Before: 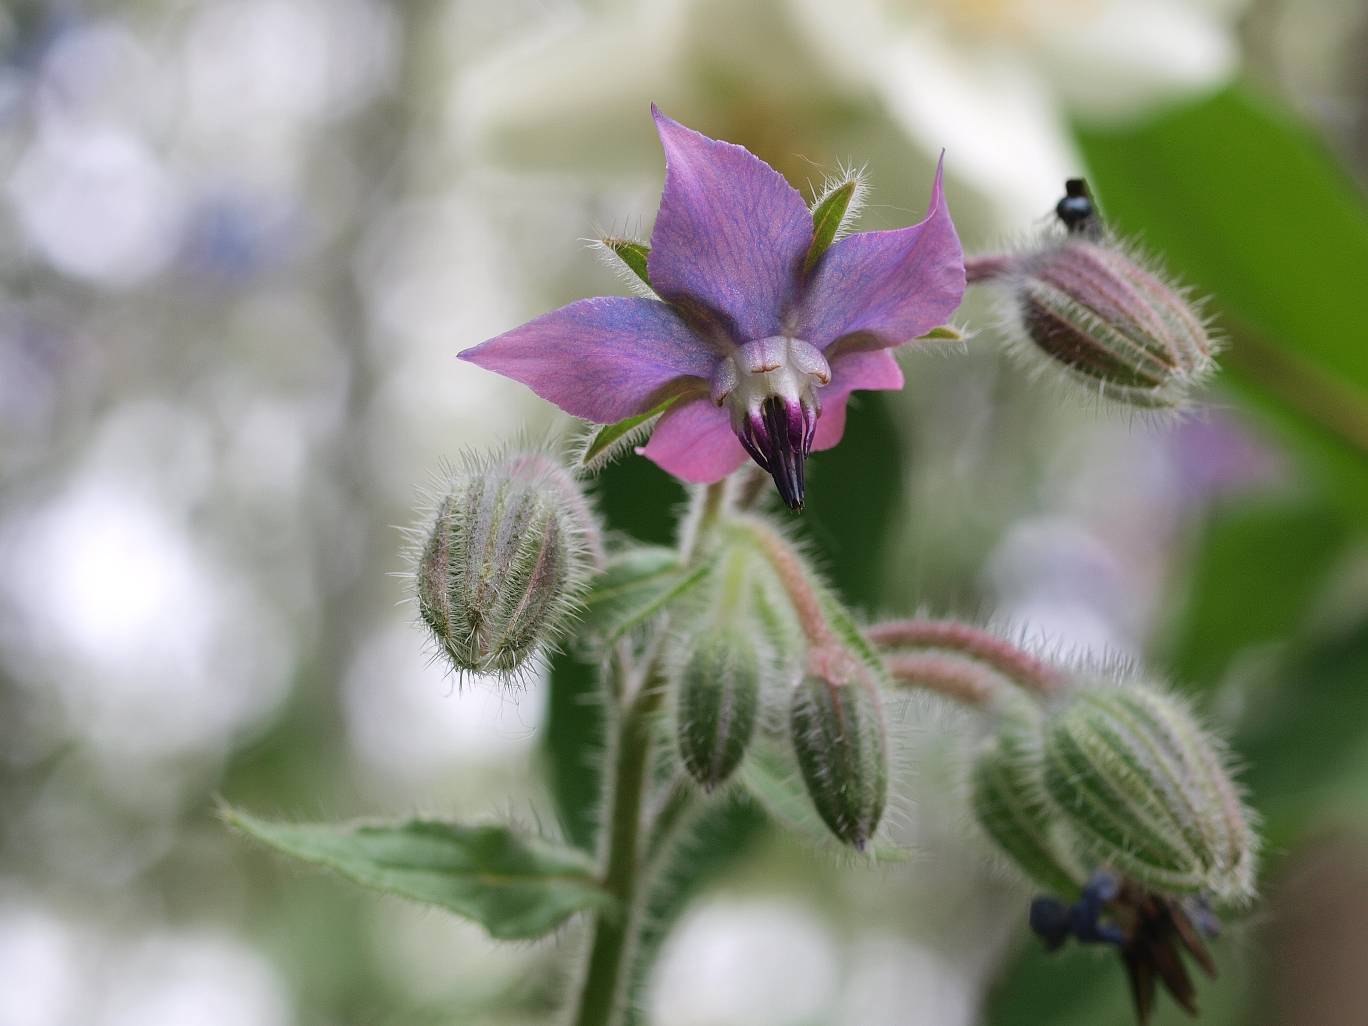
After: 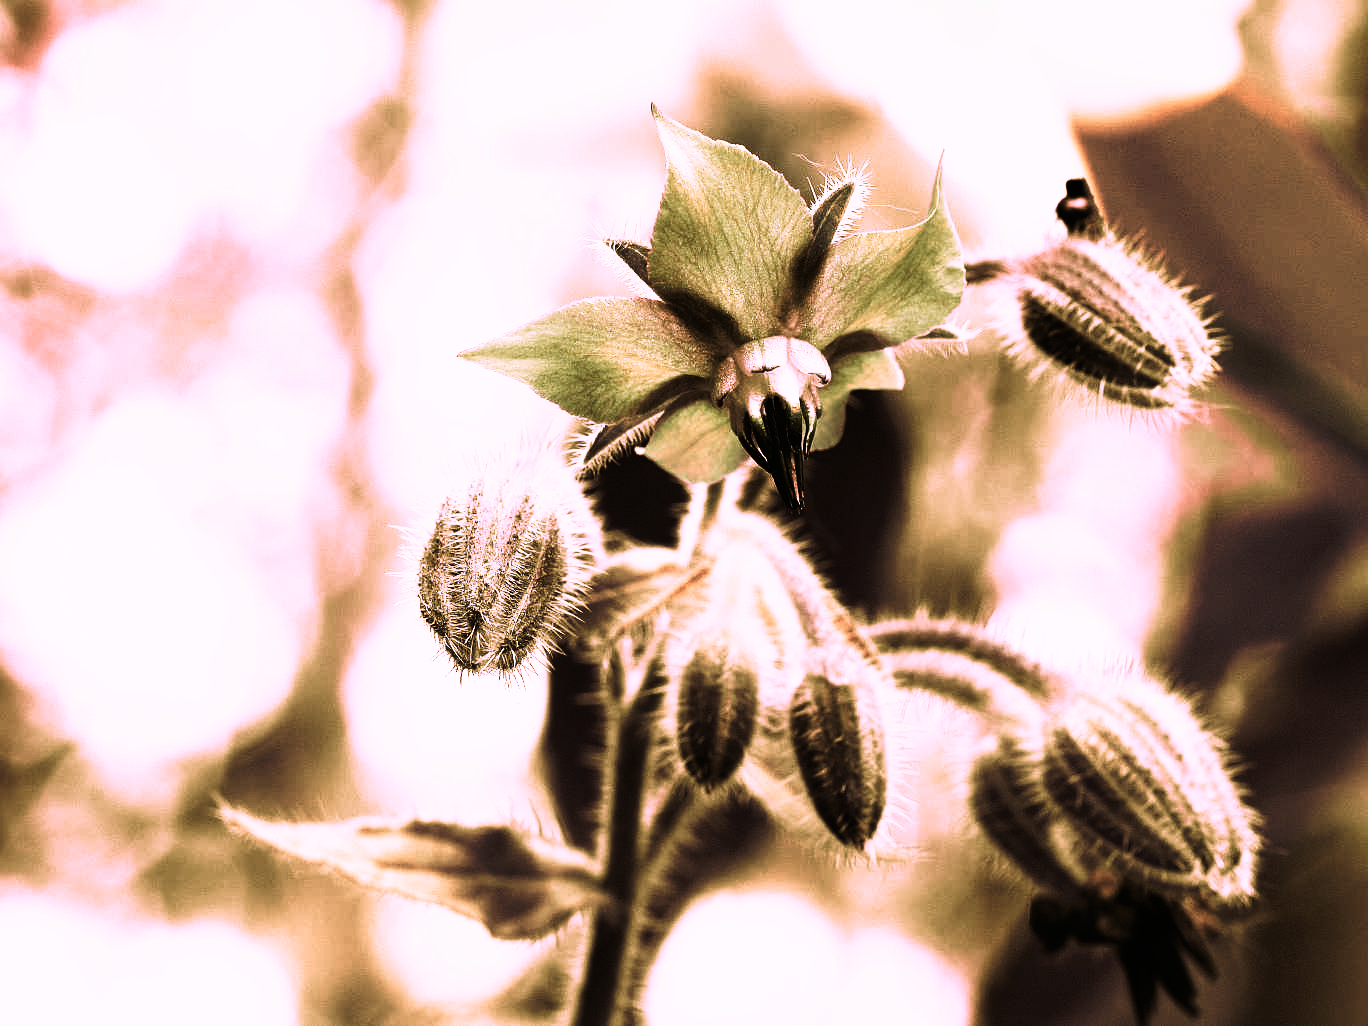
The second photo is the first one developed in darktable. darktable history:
tone curve: curves: ch0 [(0, 0) (0.003, 0) (0.011, 0.001) (0.025, 0.003) (0.044, 0.003) (0.069, 0.006) (0.1, 0.009) (0.136, 0.014) (0.177, 0.029) (0.224, 0.061) (0.277, 0.127) (0.335, 0.218) (0.399, 0.38) (0.468, 0.588) (0.543, 0.809) (0.623, 0.947) (0.709, 0.987) (0.801, 0.99) (0.898, 0.99) (1, 1)], preserve colors none
color look up table: target L [82.63, 80.67, 82.63, 82.66, 82.66, 82.63, 80.75, 82.51, 68.14, 58.04, 58.14, 58.27, 50.75, 40.71, 36.08, 39.01, 18.11, 200.27, 82.59, 66.49, 59.84, 60.67, 56.17, 50.73, 38.84, 35.01, 18.2, 10.74, 3.496, 82.63, 82.63, 79.74, 64.91, 61.87, 48.47, 51.89, 50.02, 45.93, 45.97, 42.75, 23.15, 82.66, 100.22, 82.66, 82.59, 82.63, 60.62, 51.54, 29.91], target a [63.65, 65.91, 63.65, 63.73, 63.73, 63.65, 66.21, 60.14, 12.22, 7.651, 7.271, 7.149, 11.85, 7.522, 6.065, 6.148, 3.031, 0, 63.57, 8.835, 6.411, 8.371, 9.762, 12.71, 6.14, 5.542, 4.978, 4.174, -4.897, 63.65, 63.65, 69.22, 5.092, 8.369, 10.01, 12.97, 10.75, 7.366, 7.169, 7.923, 4.964, 63.73, 1.267, 63.73, 63.57, 63.65, 8.023, 12.36, 6.752], target b [-30.85, 22.89, -30.85, -31.29, -31.29, -30.85, 17.82, 20.66, 3.408, 7.483, 7.161, 7.087, 8.289, 6.902, 5.522, 6.657, 3.986, 0, -30.4, 2.671, 6.222, 5.765, 8.525, 8.783, 6.67, 6.212, 4.178, 5.876, 4.511, -30.85, -30.85, 18.89, 7.05, 5.089, 8.279, 8.746, 8.148, 8.205, 7.727, 7.937, 6.807, -31.29, -0.58, -31.29, -30.4, -30.85, 6.215, 8.349, 6.658], num patches 49
